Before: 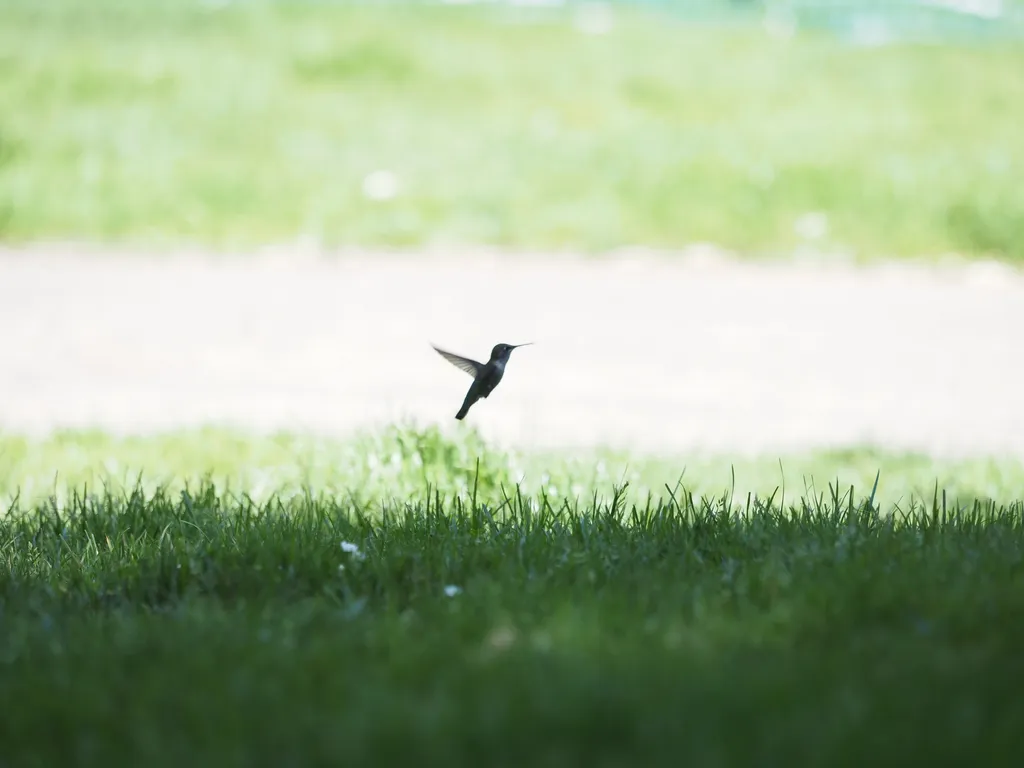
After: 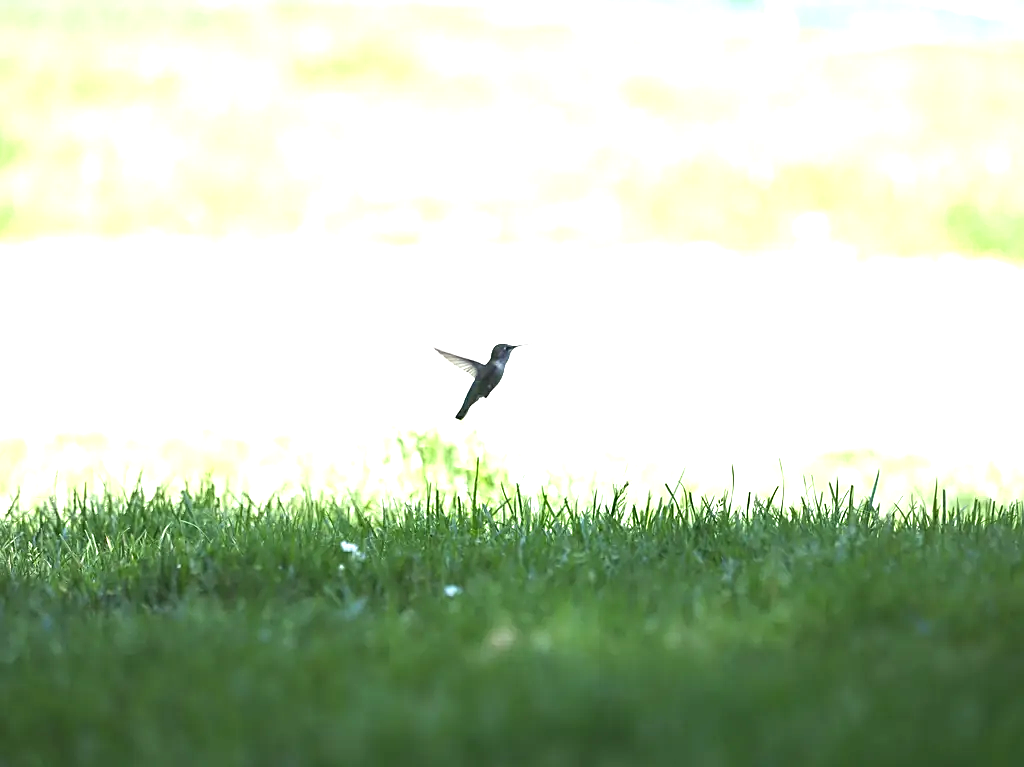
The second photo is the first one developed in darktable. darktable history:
sharpen: on, module defaults
crop: bottom 0.068%
exposure: black level correction 0, exposure 1.097 EV, compensate highlight preservation false
